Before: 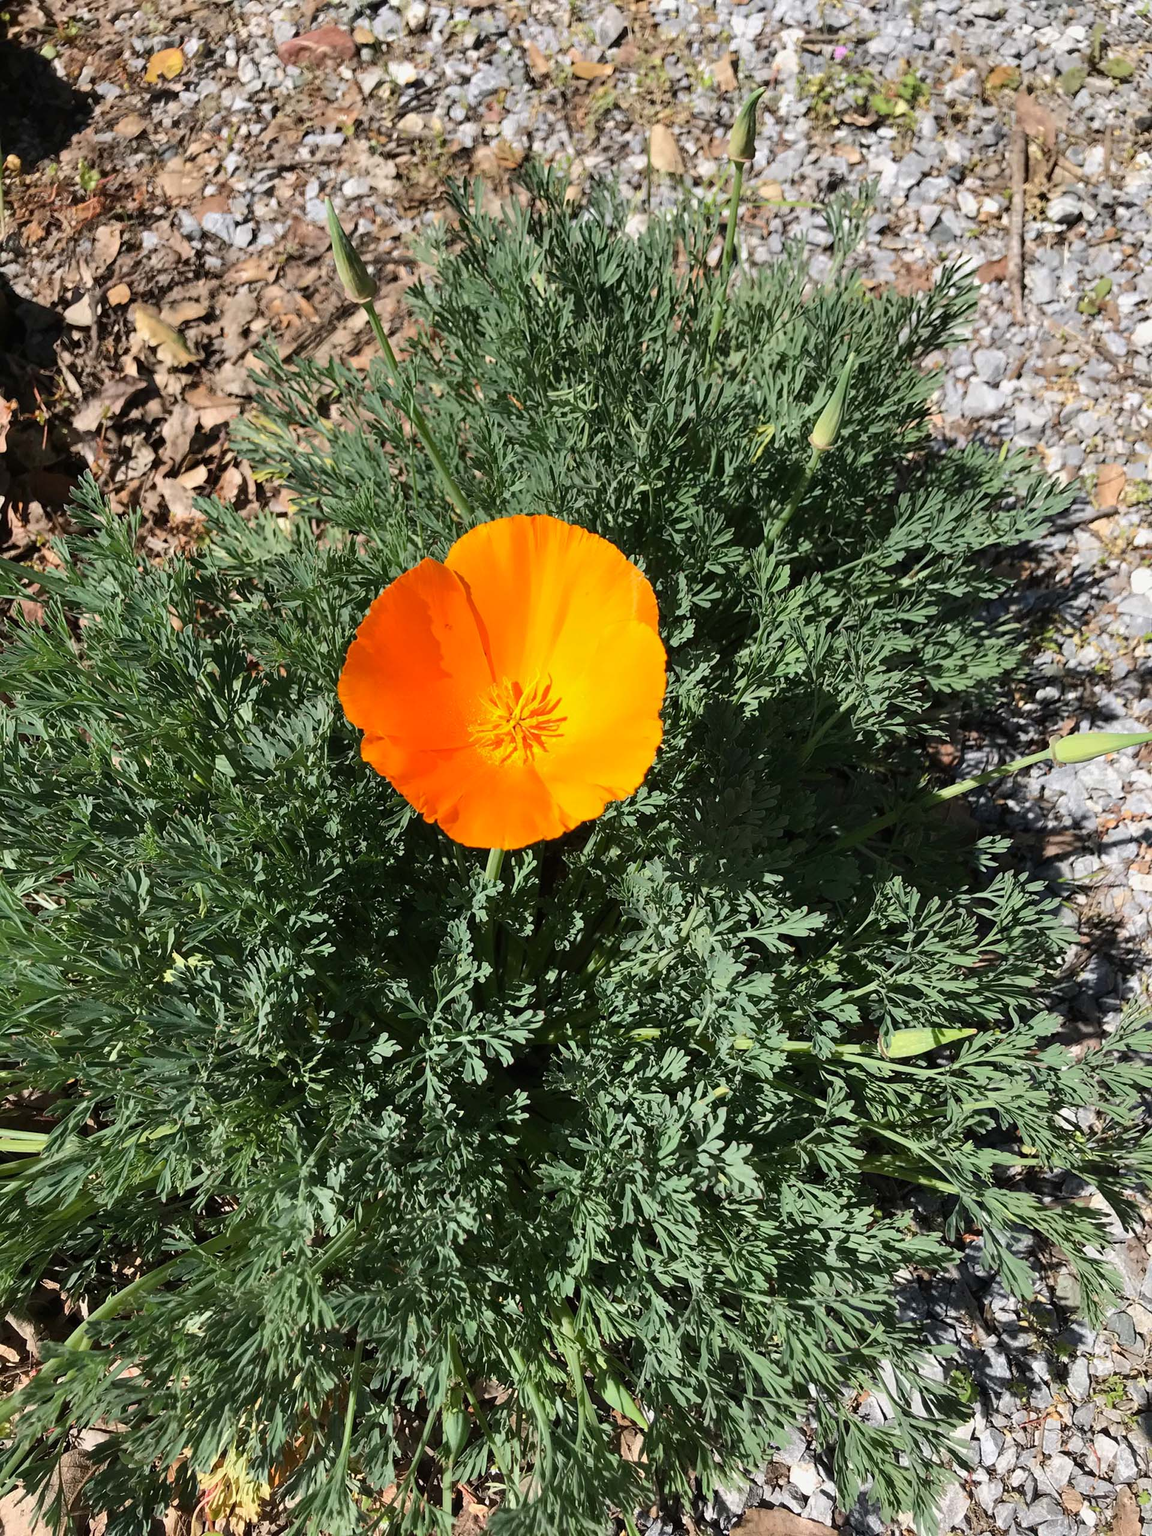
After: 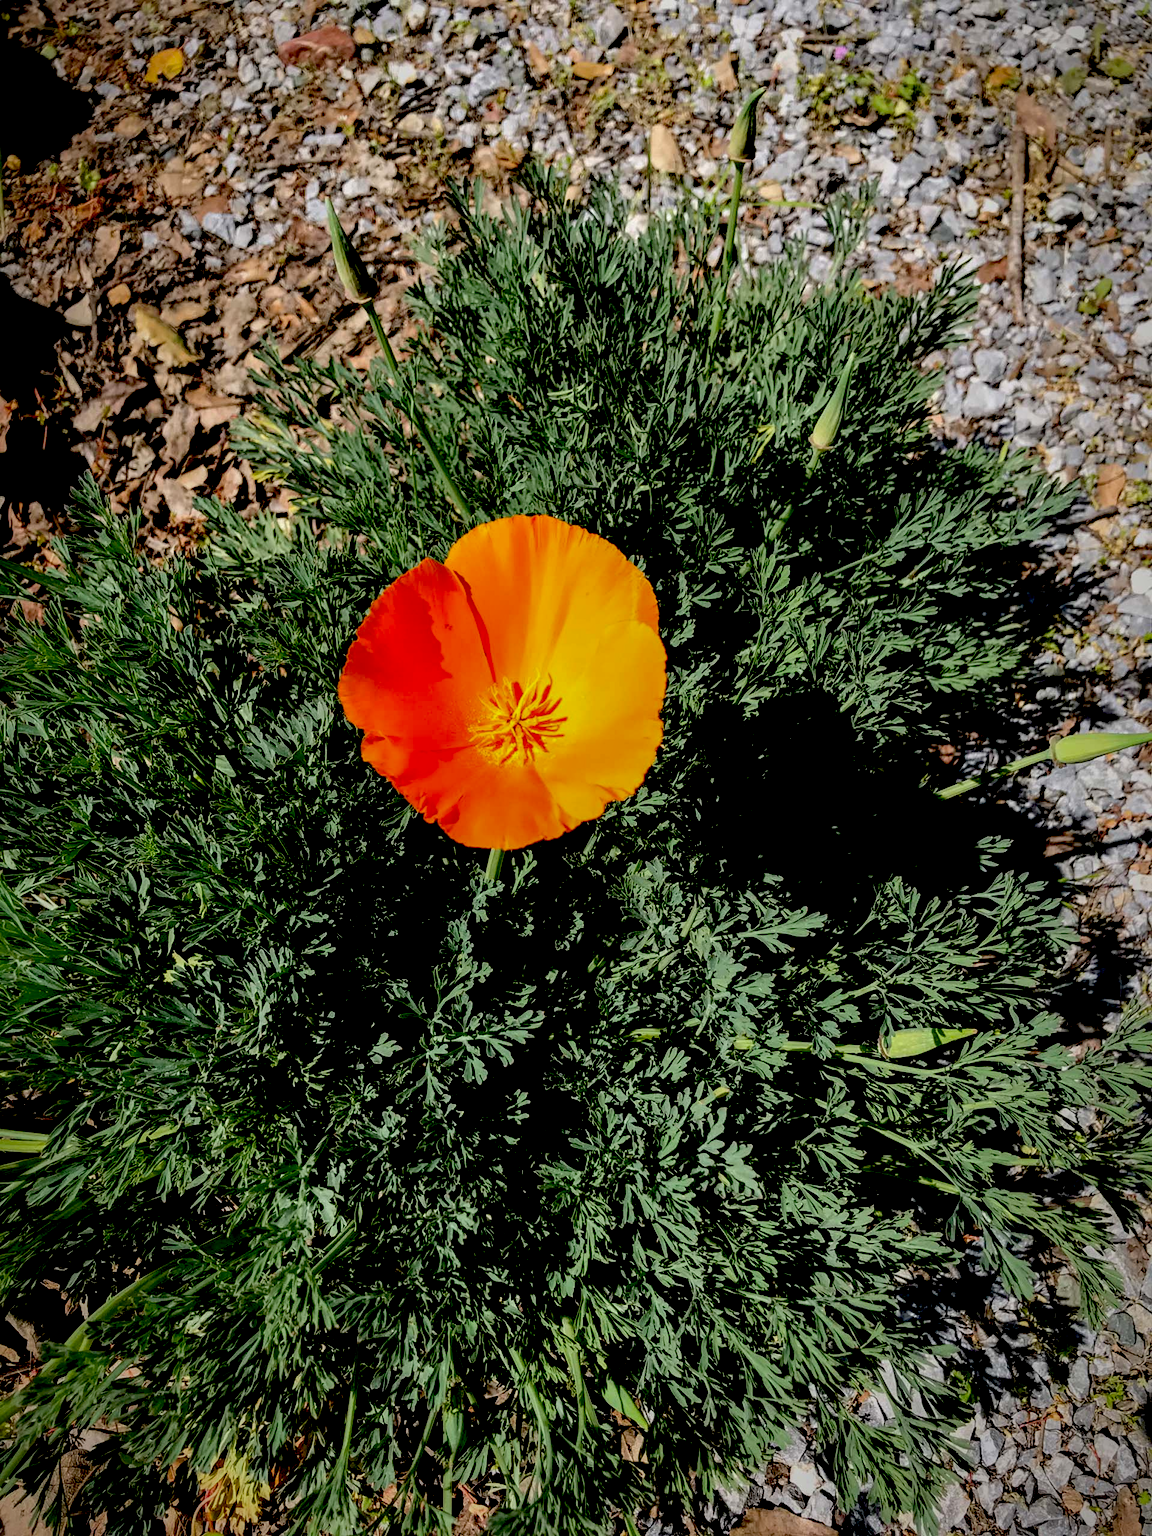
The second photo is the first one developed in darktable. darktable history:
exposure: black level correction 0.057, compensate exposure bias true, compensate highlight preservation false
local contrast: on, module defaults
vignetting: fall-off start 72.6%, fall-off radius 109.13%, brightness -0.997, saturation 0.491, width/height ratio 0.732
